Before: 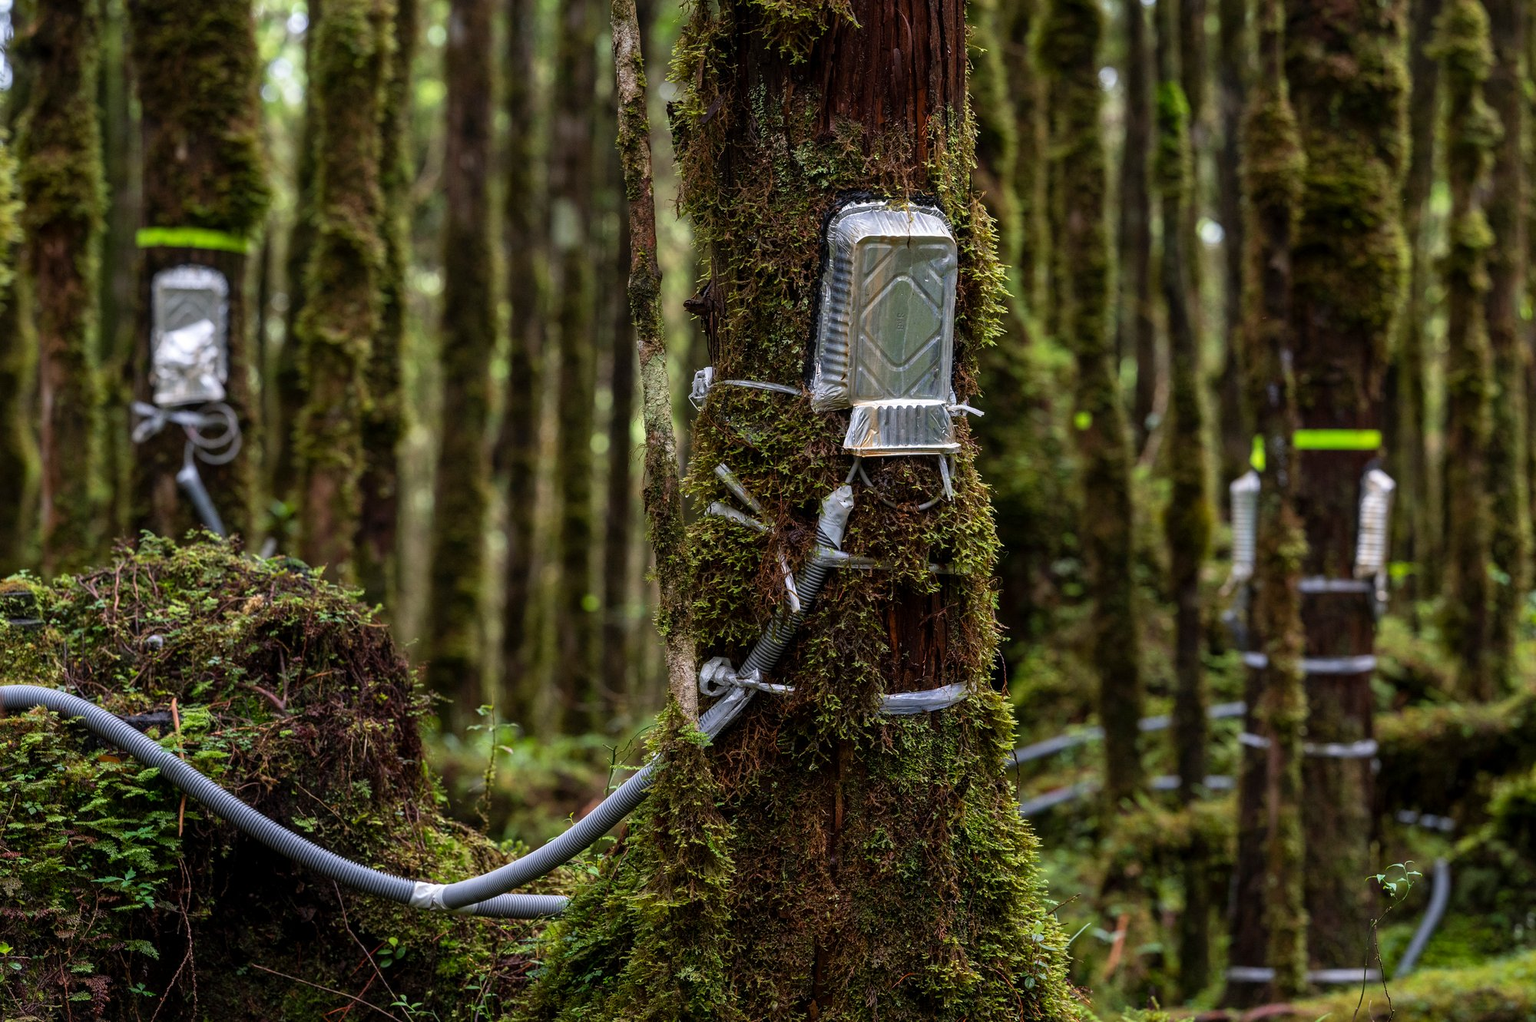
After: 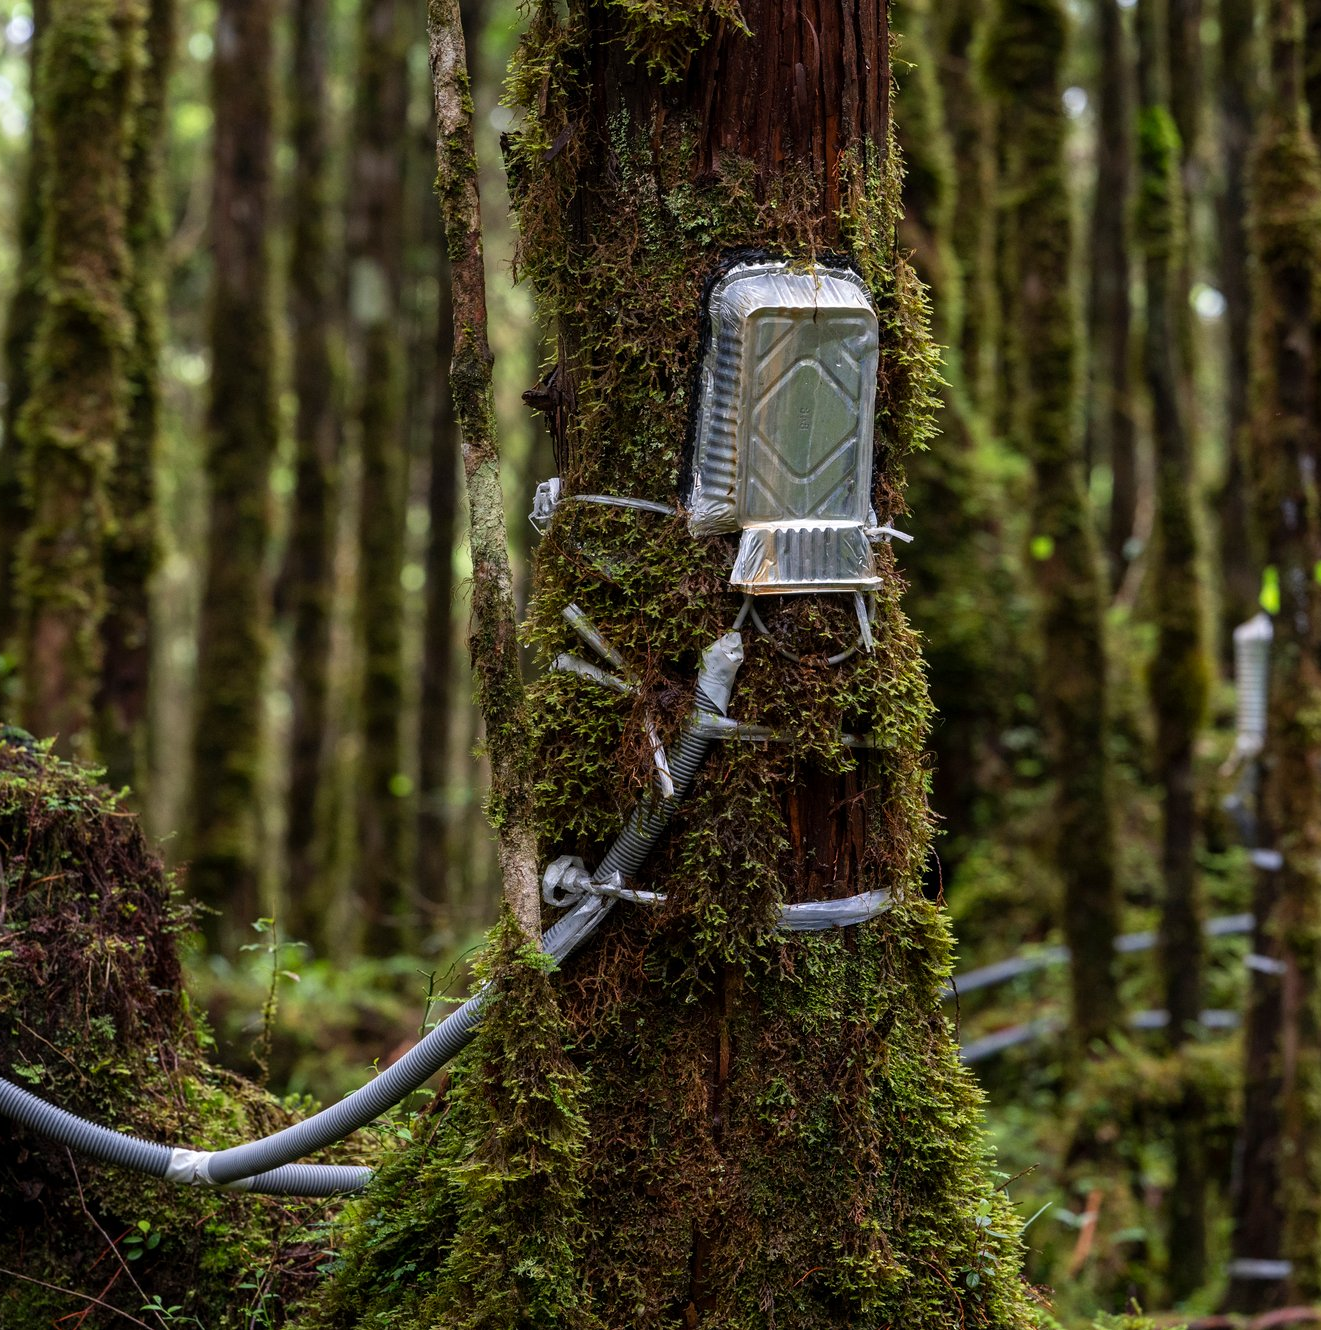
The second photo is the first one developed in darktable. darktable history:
crop and rotate: left 18.442%, right 15.508%
color correction: highlights a* -0.182, highlights b* -0.124
